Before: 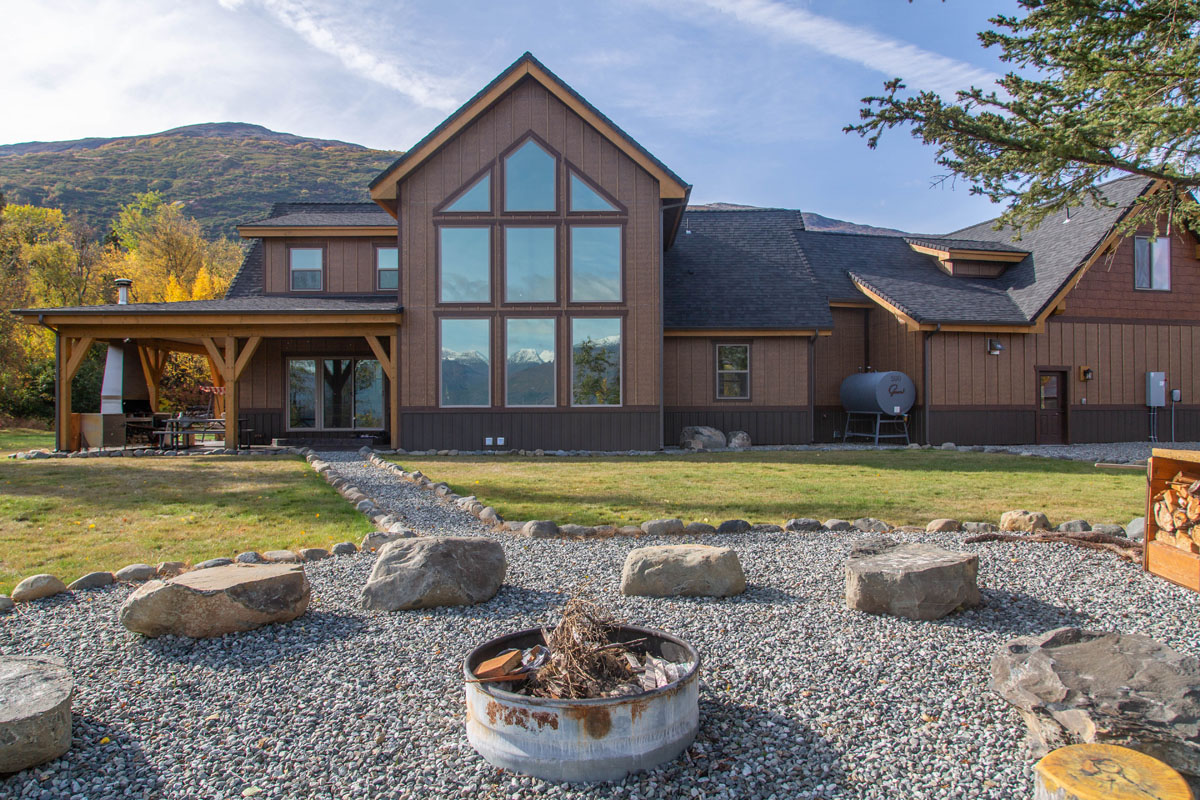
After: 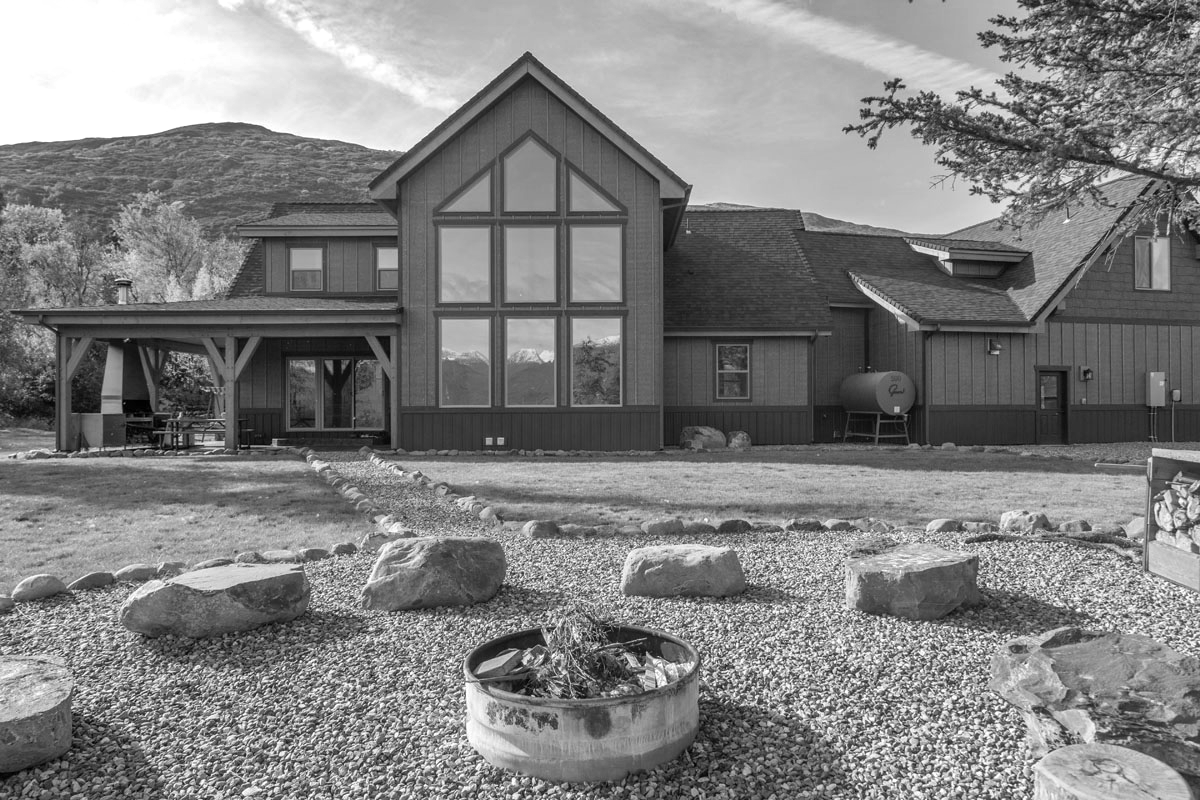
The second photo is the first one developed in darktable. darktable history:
color correction: highlights a* 21.16, highlights b* 19.61
shadows and highlights: shadows 60, soften with gaussian
monochrome: a 2.21, b -1.33, size 2.2
exposure: exposure 0.2 EV, compensate highlight preservation false
